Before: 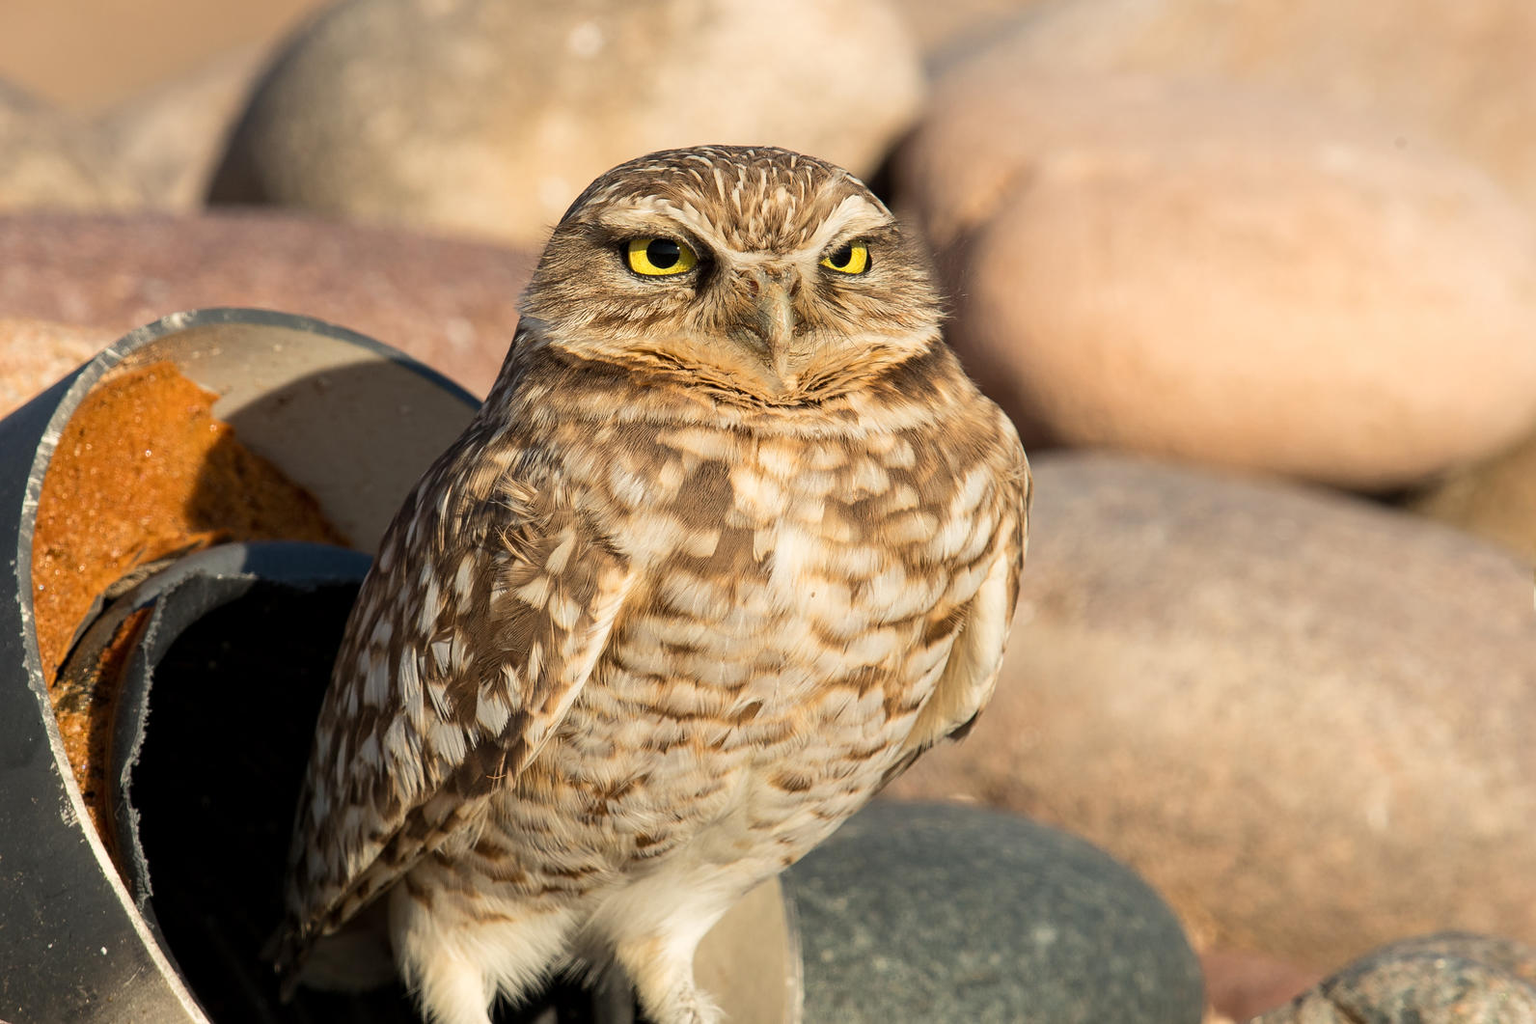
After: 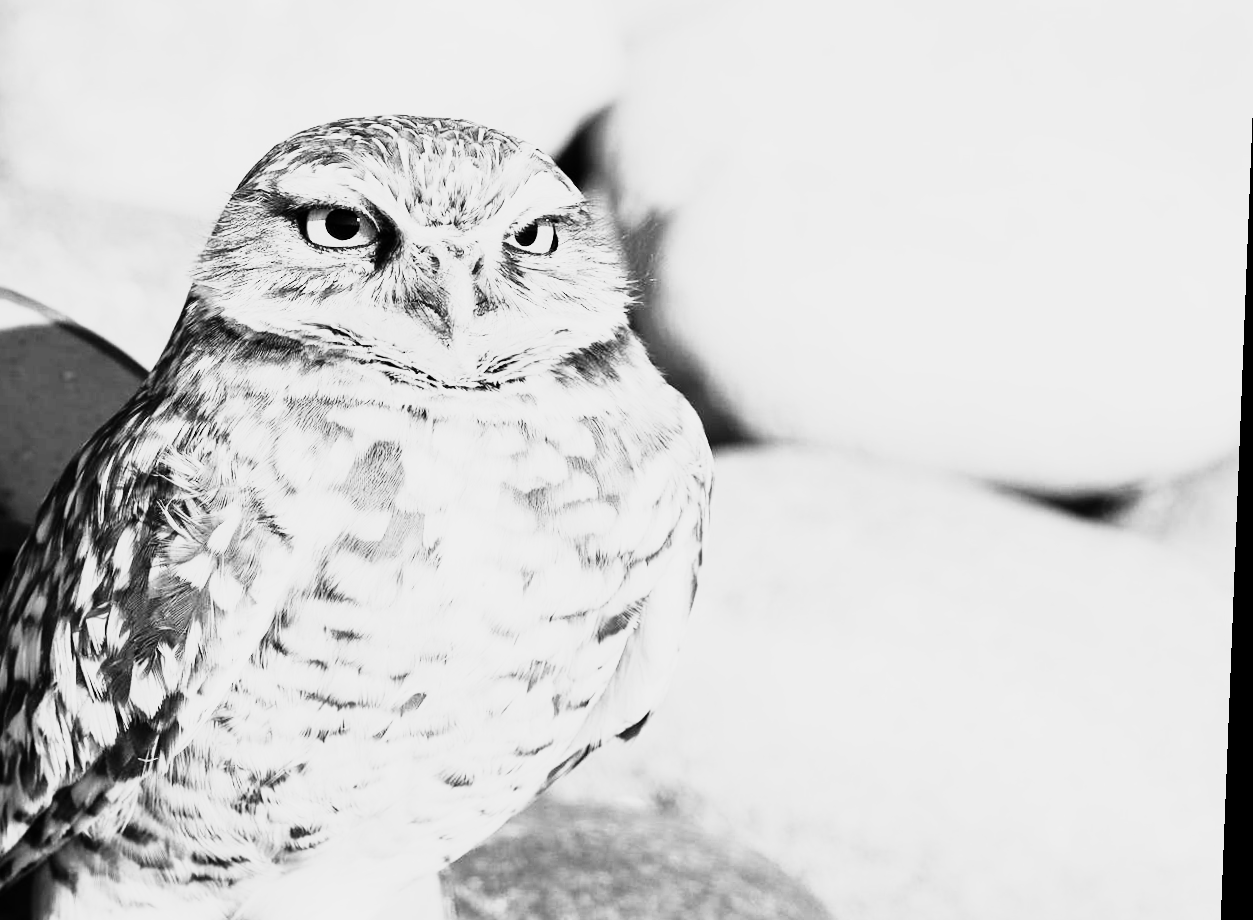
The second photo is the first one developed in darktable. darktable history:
rgb curve: curves: ch0 [(0, 0) (0.21, 0.15) (0.24, 0.21) (0.5, 0.75) (0.75, 0.96) (0.89, 0.99) (1, 1)]; ch1 [(0, 0.02) (0.21, 0.13) (0.25, 0.2) (0.5, 0.67) (0.75, 0.9) (0.89, 0.97) (1, 1)]; ch2 [(0, 0.02) (0.21, 0.13) (0.25, 0.2) (0.5, 0.67) (0.75, 0.9) (0.89, 0.97) (1, 1)], compensate middle gray true
crop: left 23.095%, top 5.827%, bottom 11.854%
rotate and perspective: rotation 2.27°, automatic cropping off
monochrome: a 16.01, b -2.65, highlights 0.52
base curve: curves: ch0 [(0, 0) (0.088, 0.125) (0.176, 0.251) (0.354, 0.501) (0.613, 0.749) (1, 0.877)], preserve colors none
